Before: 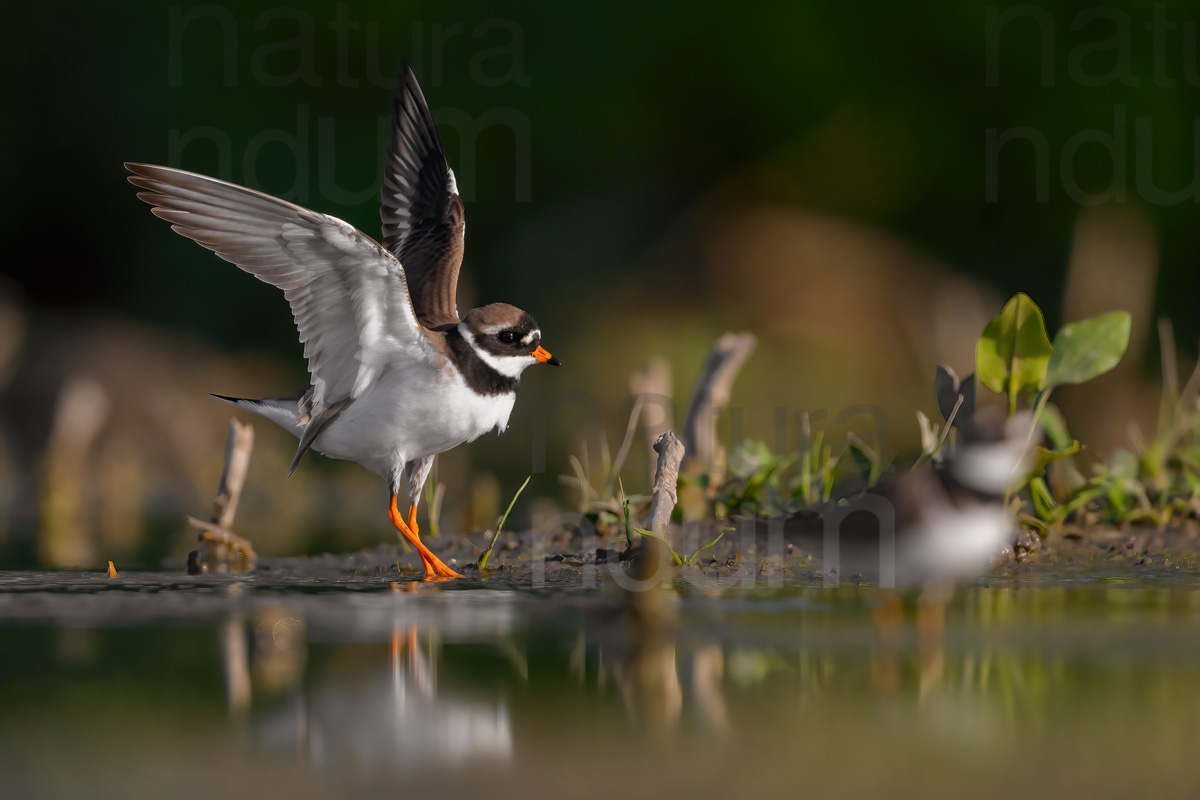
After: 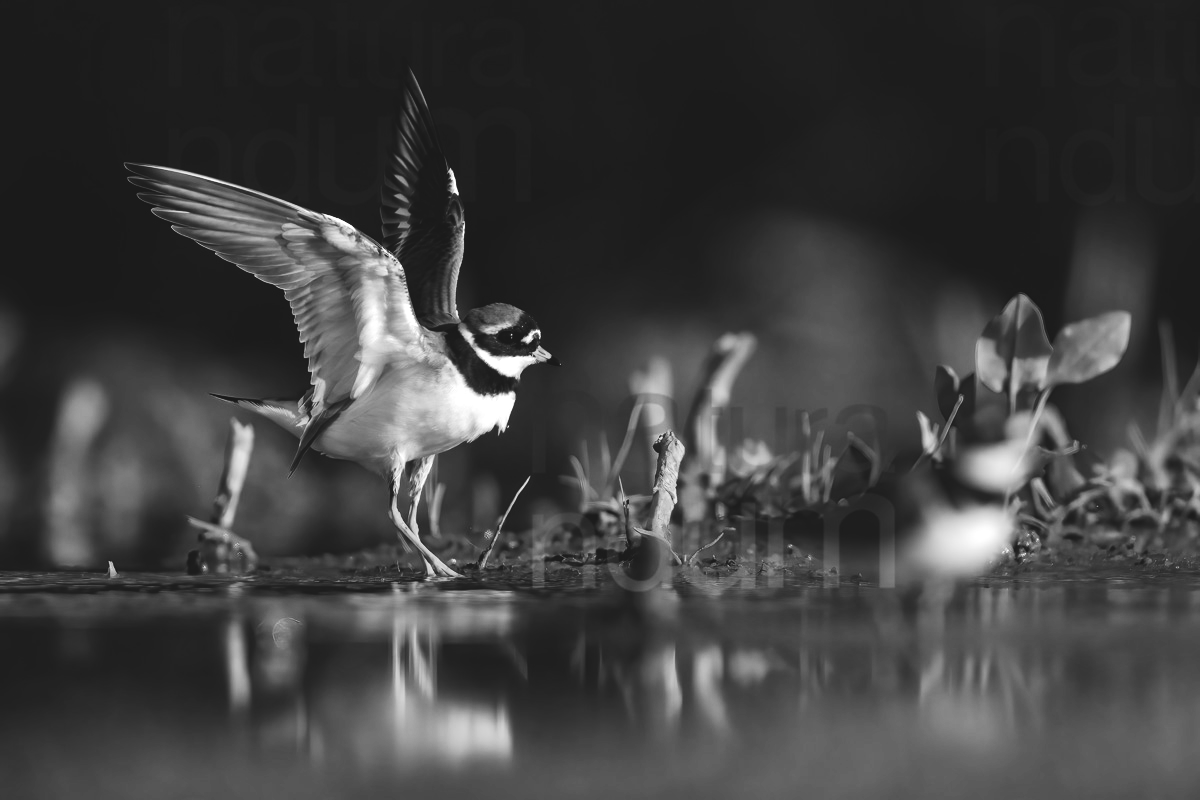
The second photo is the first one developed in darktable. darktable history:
monochrome: on, module defaults
tone equalizer: -8 EV -0.75 EV, -7 EV -0.7 EV, -6 EV -0.6 EV, -5 EV -0.4 EV, -3 EV 0.4 EV, -2 EV 0.6 EV, -1 EV 0.7 EV, +0 EV 0.75 EV, edges refinement/feathering 500, mask exposure compensation -1.57 EV, preserve details no
color balance: lift [1, 1.015, 1.004, 0.985], gamma [1, 0.958, 0.971, 1.042], gain [1, 0.956, 0.977, 1.044]
contrast brightness saturation: contrast 0.08, saturation 0.02
tone curve: curves: ch0 [(0, 0.084) (0.155, 0.169) (0.46, 0.466) (0.751, 0.788) (1, 0.961)]; ch1 [(0, 0) (0.43, 0.408) (0.476, 0.469) (0.505, 0.503) (0.553, 0.563) (0.592, 0.581) (0.631, 0.625) (1, 1)]; ch2 [(0, 0) (0.505, 0.495) (0.55, 0.557) (0.583, 0.573) (1, 1)], color space Lab, independent channels, preserve colors none
